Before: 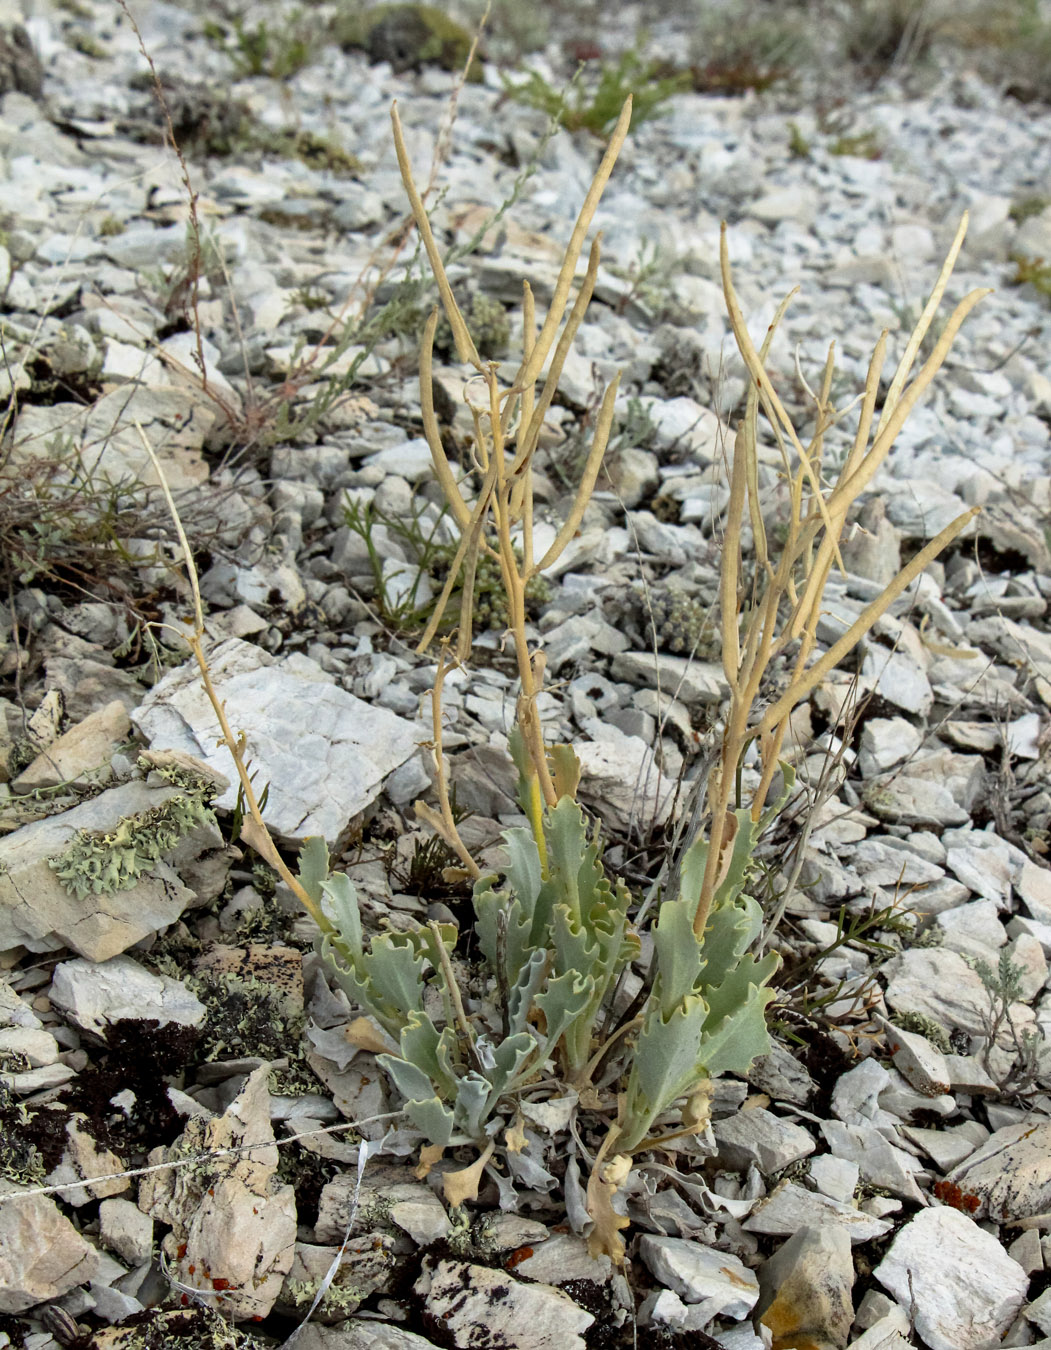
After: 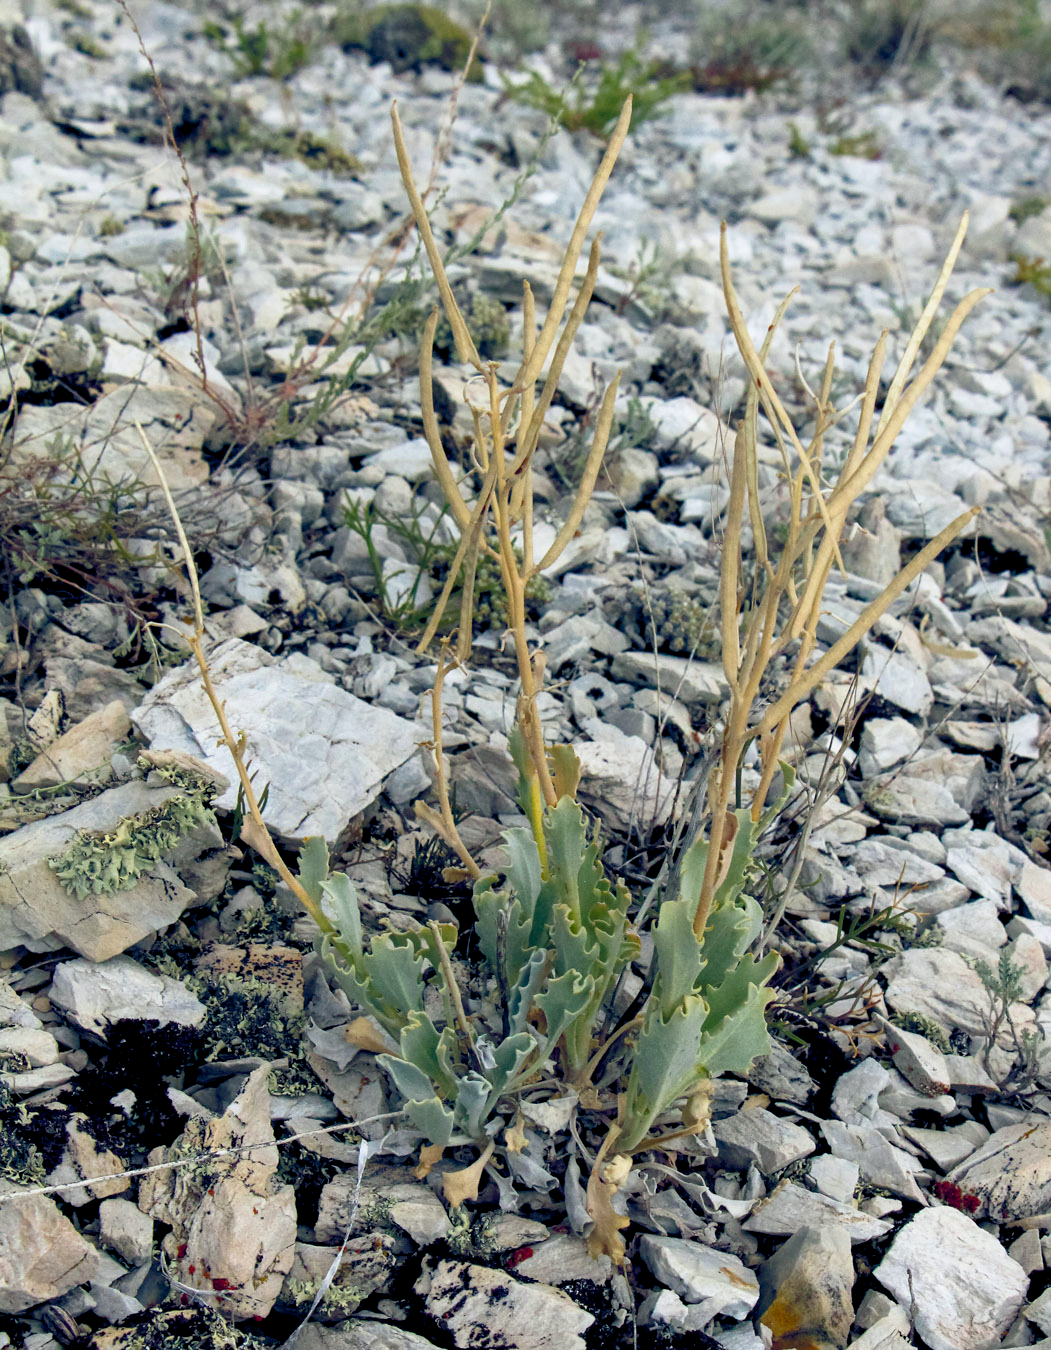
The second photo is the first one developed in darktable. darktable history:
color balance rgb: shadows lift › luminance -7.42%, shadows lift › chroma 2.136%, shadows lift › hue 167.26°, global offset › luminance -0.302%, global offset › chroma 0.302%, global offset › hue 259.13°, perceptual saturation grading › global saturation 45.441%, perceptual saturation grading › highlights -50.469%, perceptual saturation grading › shadows 30.773%, global vibrance 7.715%
